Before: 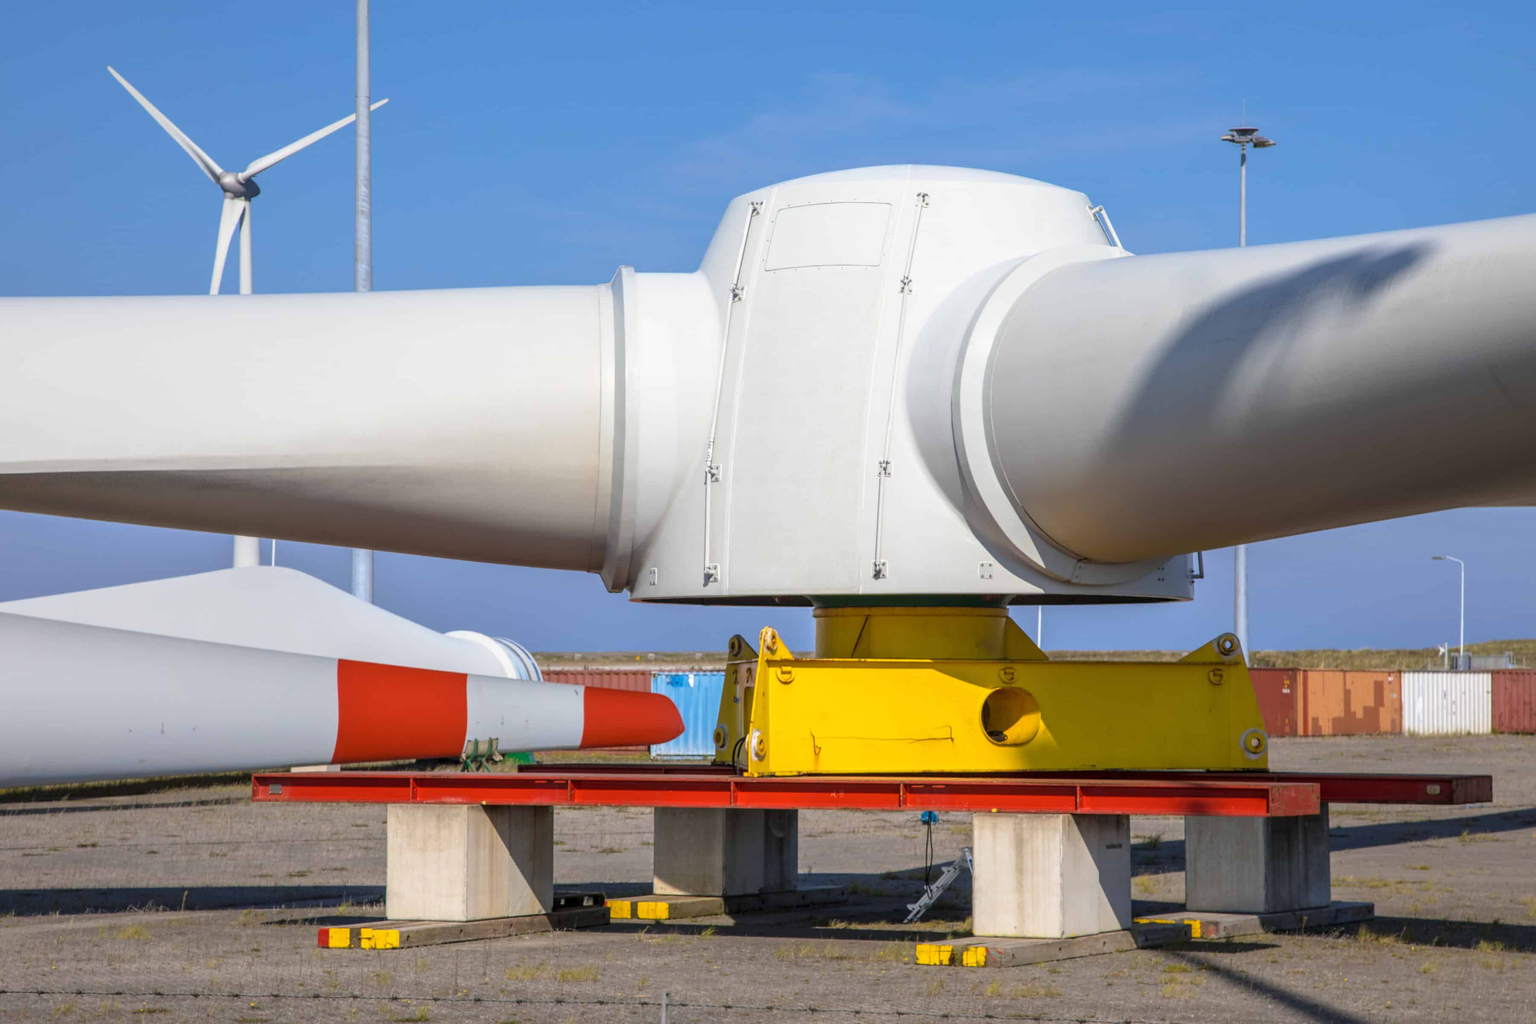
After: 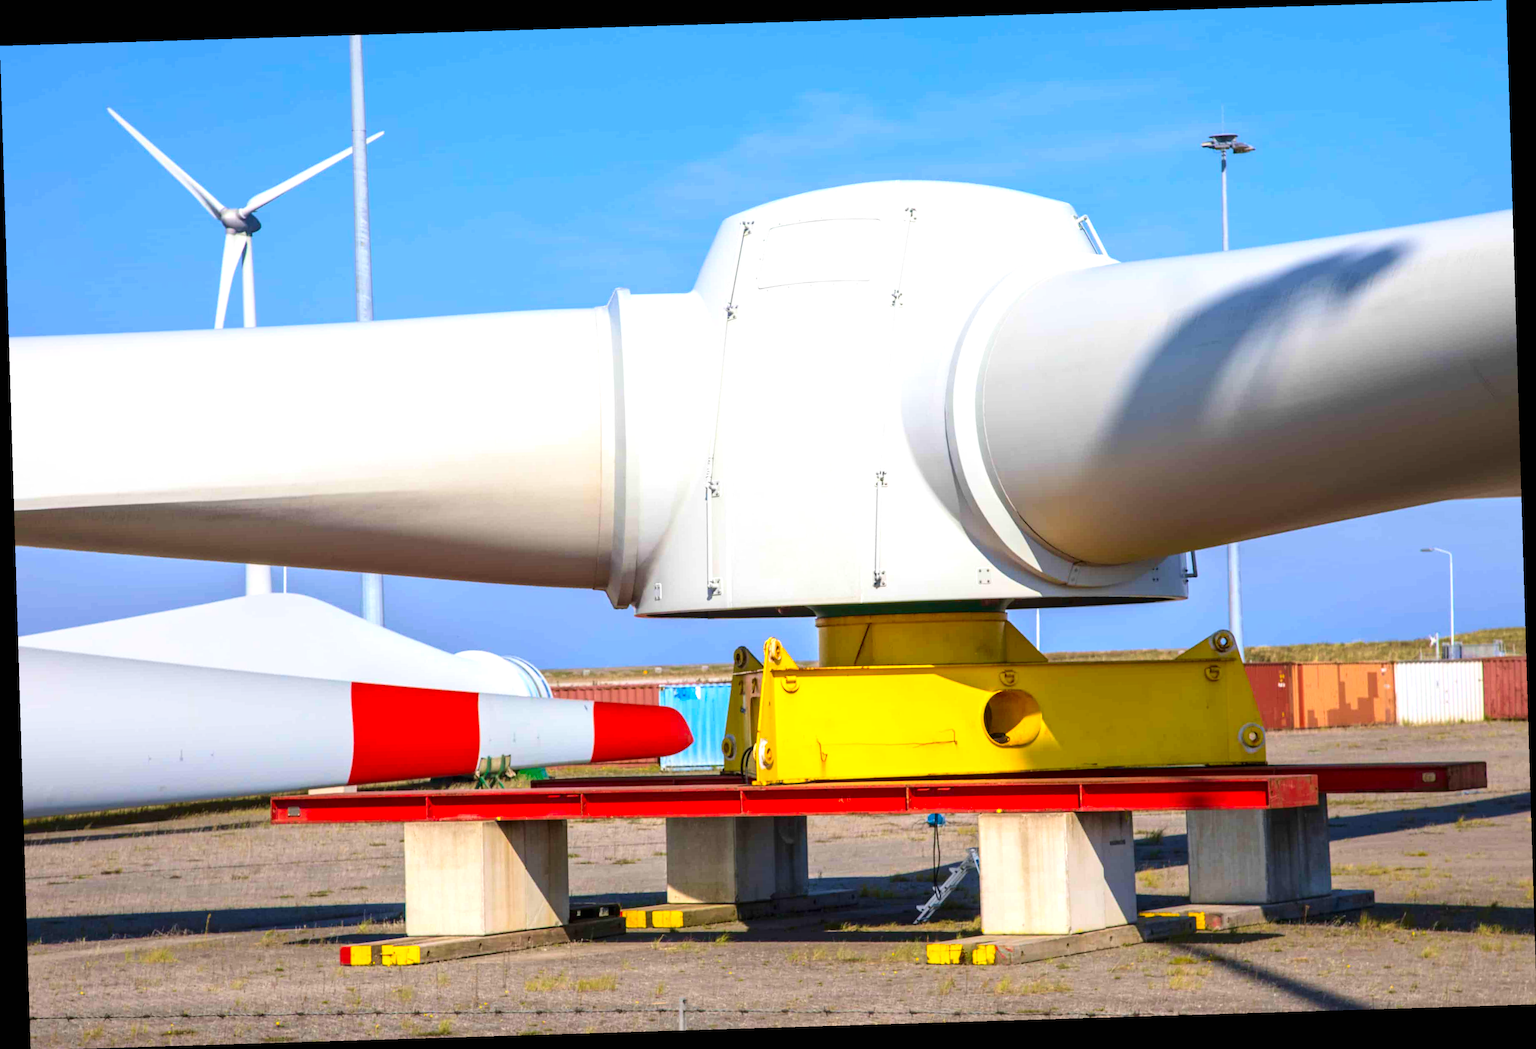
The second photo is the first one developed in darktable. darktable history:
velvia: on, module defaults
rotate and perspective: rotation -1.75°, automatic cropping off
contrast brightness saturation: contrast 0.16, saturation 0.32
exposure: black level correction 0, exposure 0.5 EV, compensate exposure bias true, compensate highlight preservation false
